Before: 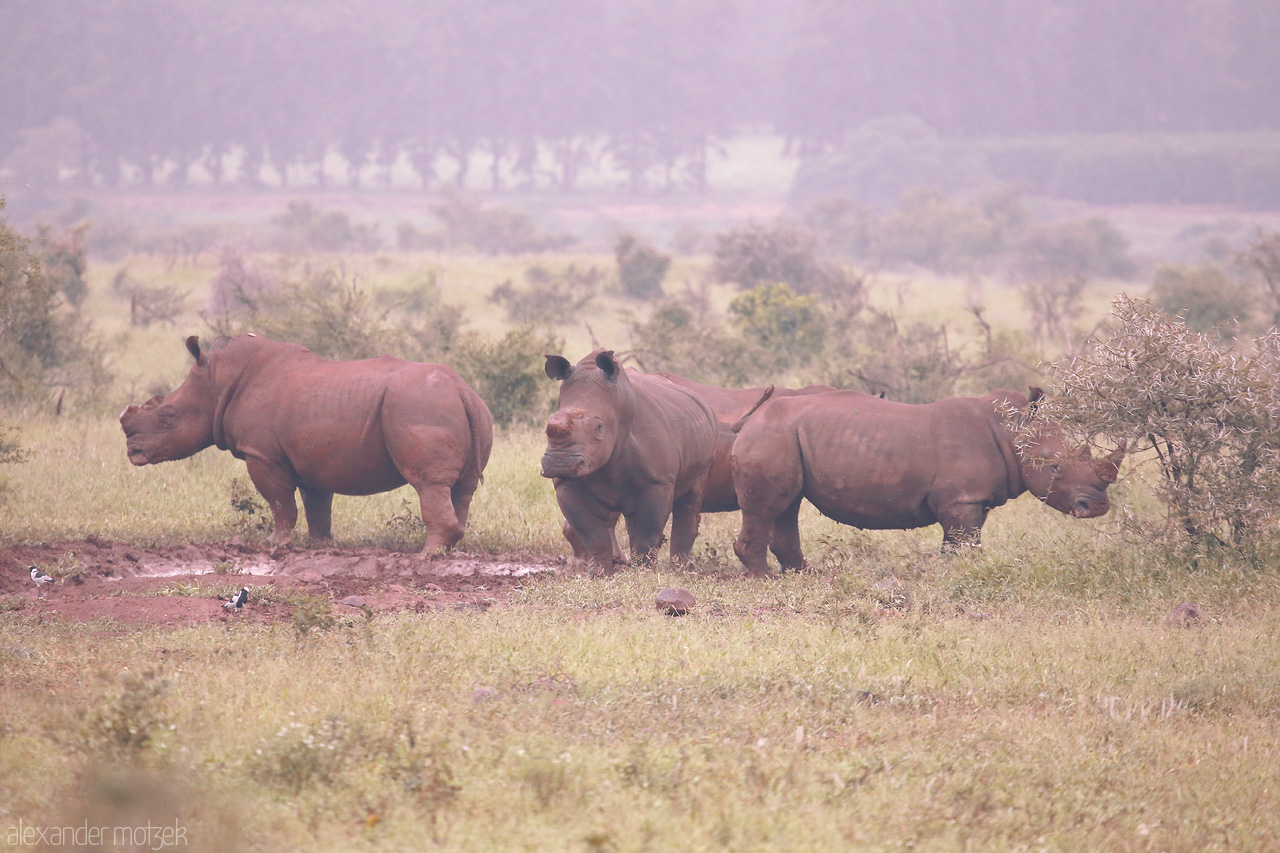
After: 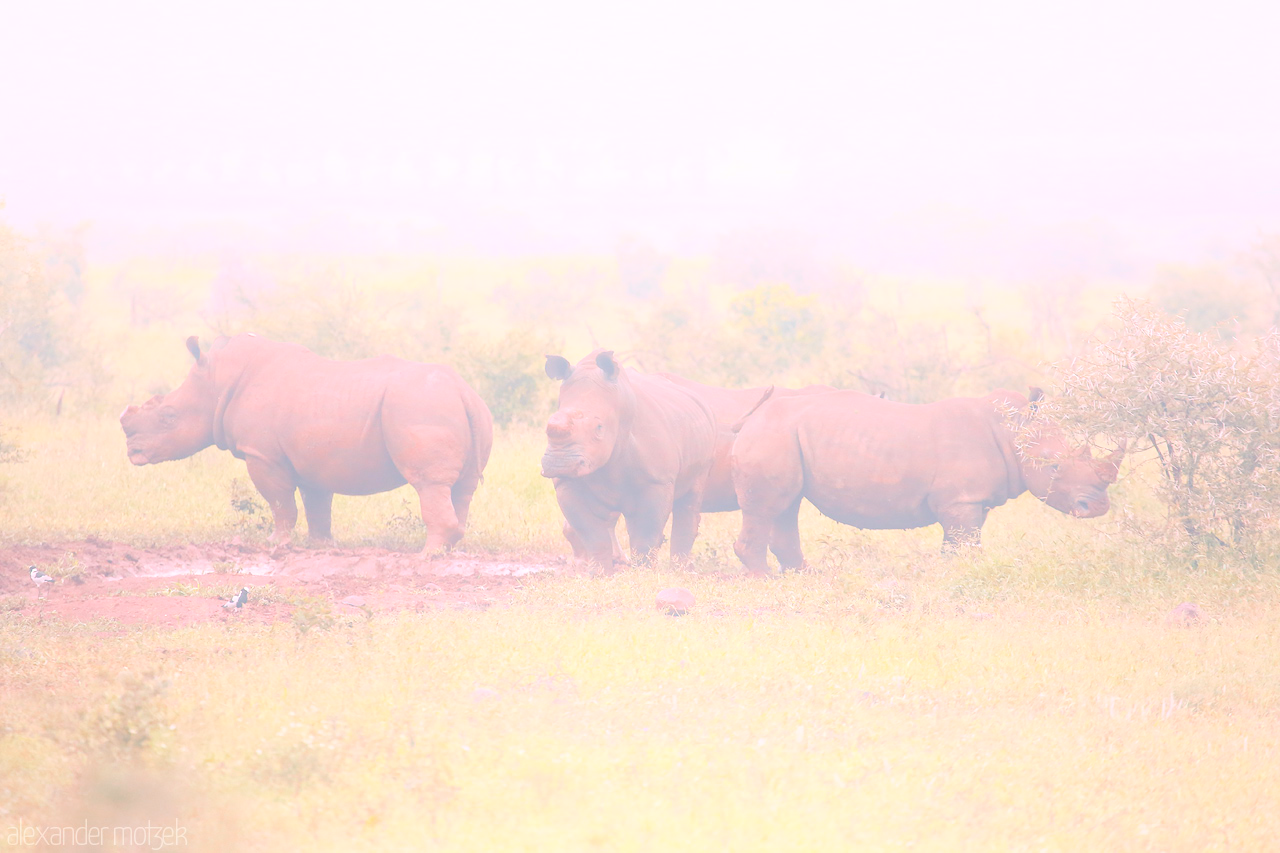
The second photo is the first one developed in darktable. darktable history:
contrast brightness saturation: contrast 0.14, brightness 0.21
bloom: size 38%, threshold 95%, strength 30%
